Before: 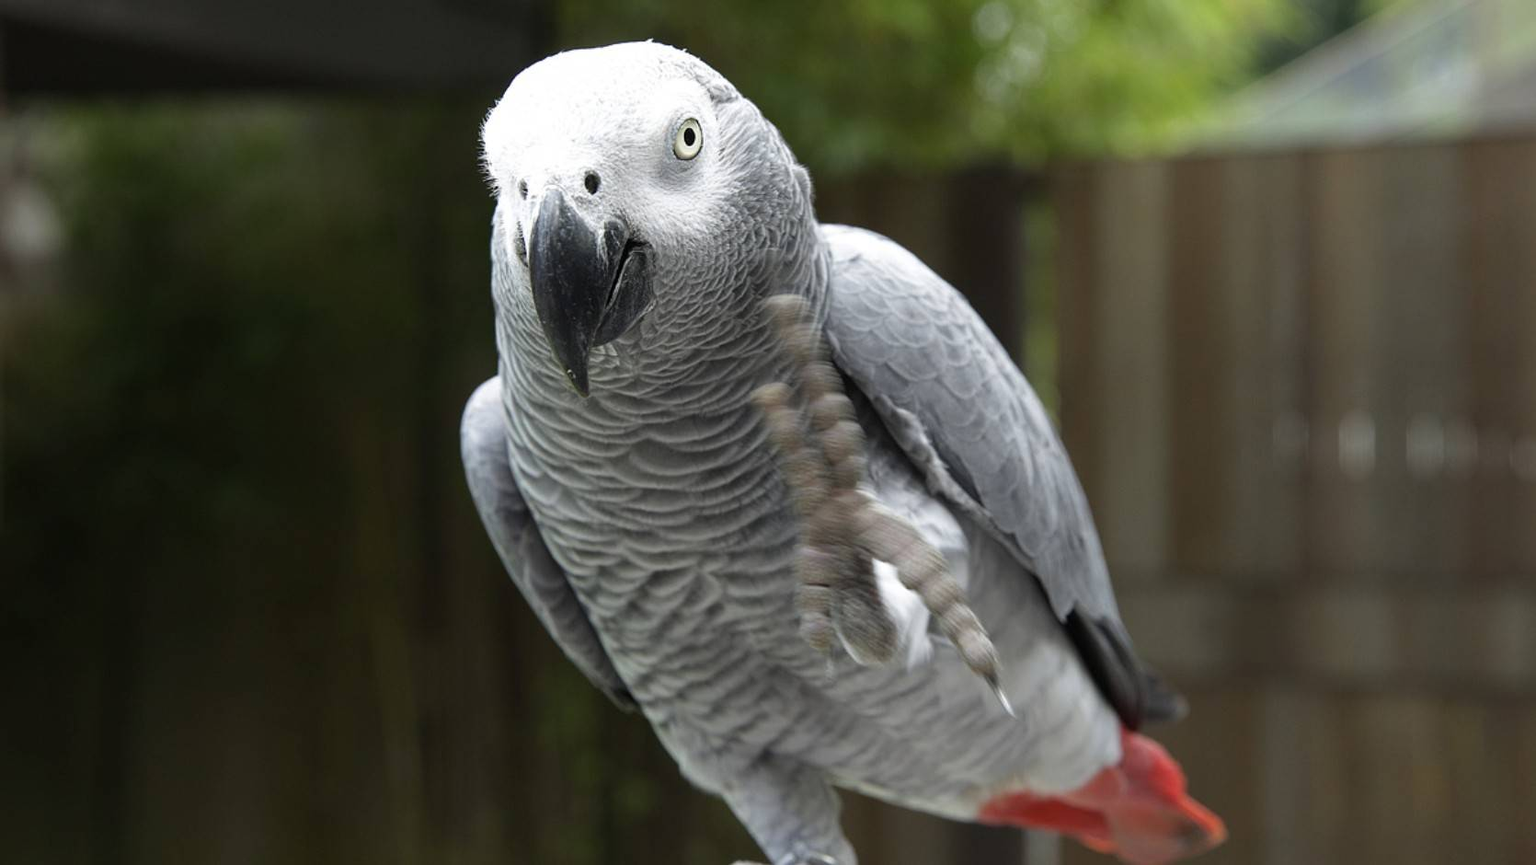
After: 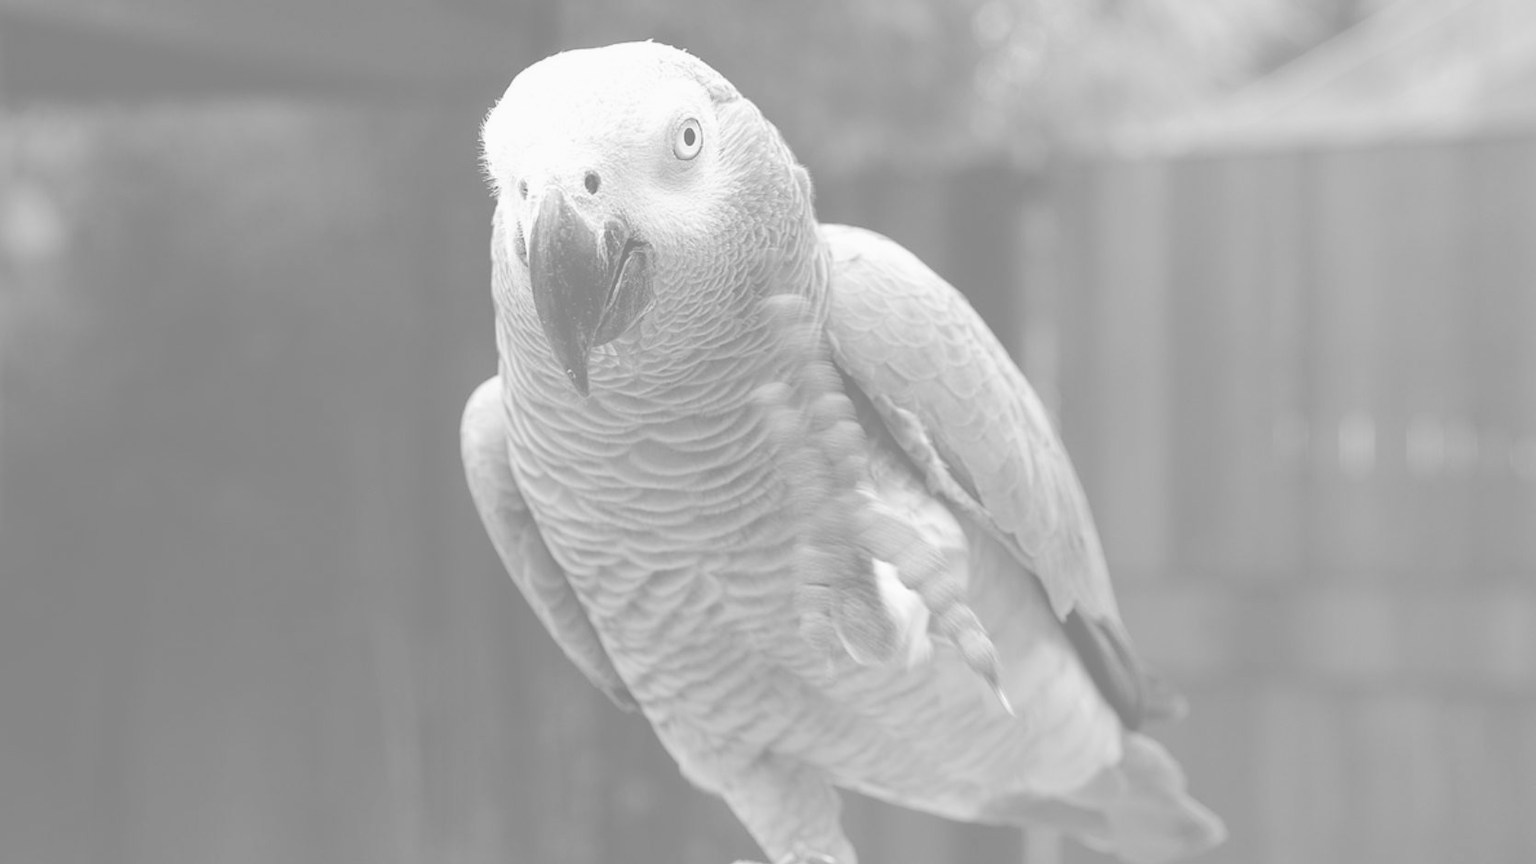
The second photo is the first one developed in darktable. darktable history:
exposure: black level correction 0.009, exposure -0.637 EV, compensate highlight preservation false
monochrome: on, module defaults
colorize: hue 43.2°, saturation 40%, version 1
